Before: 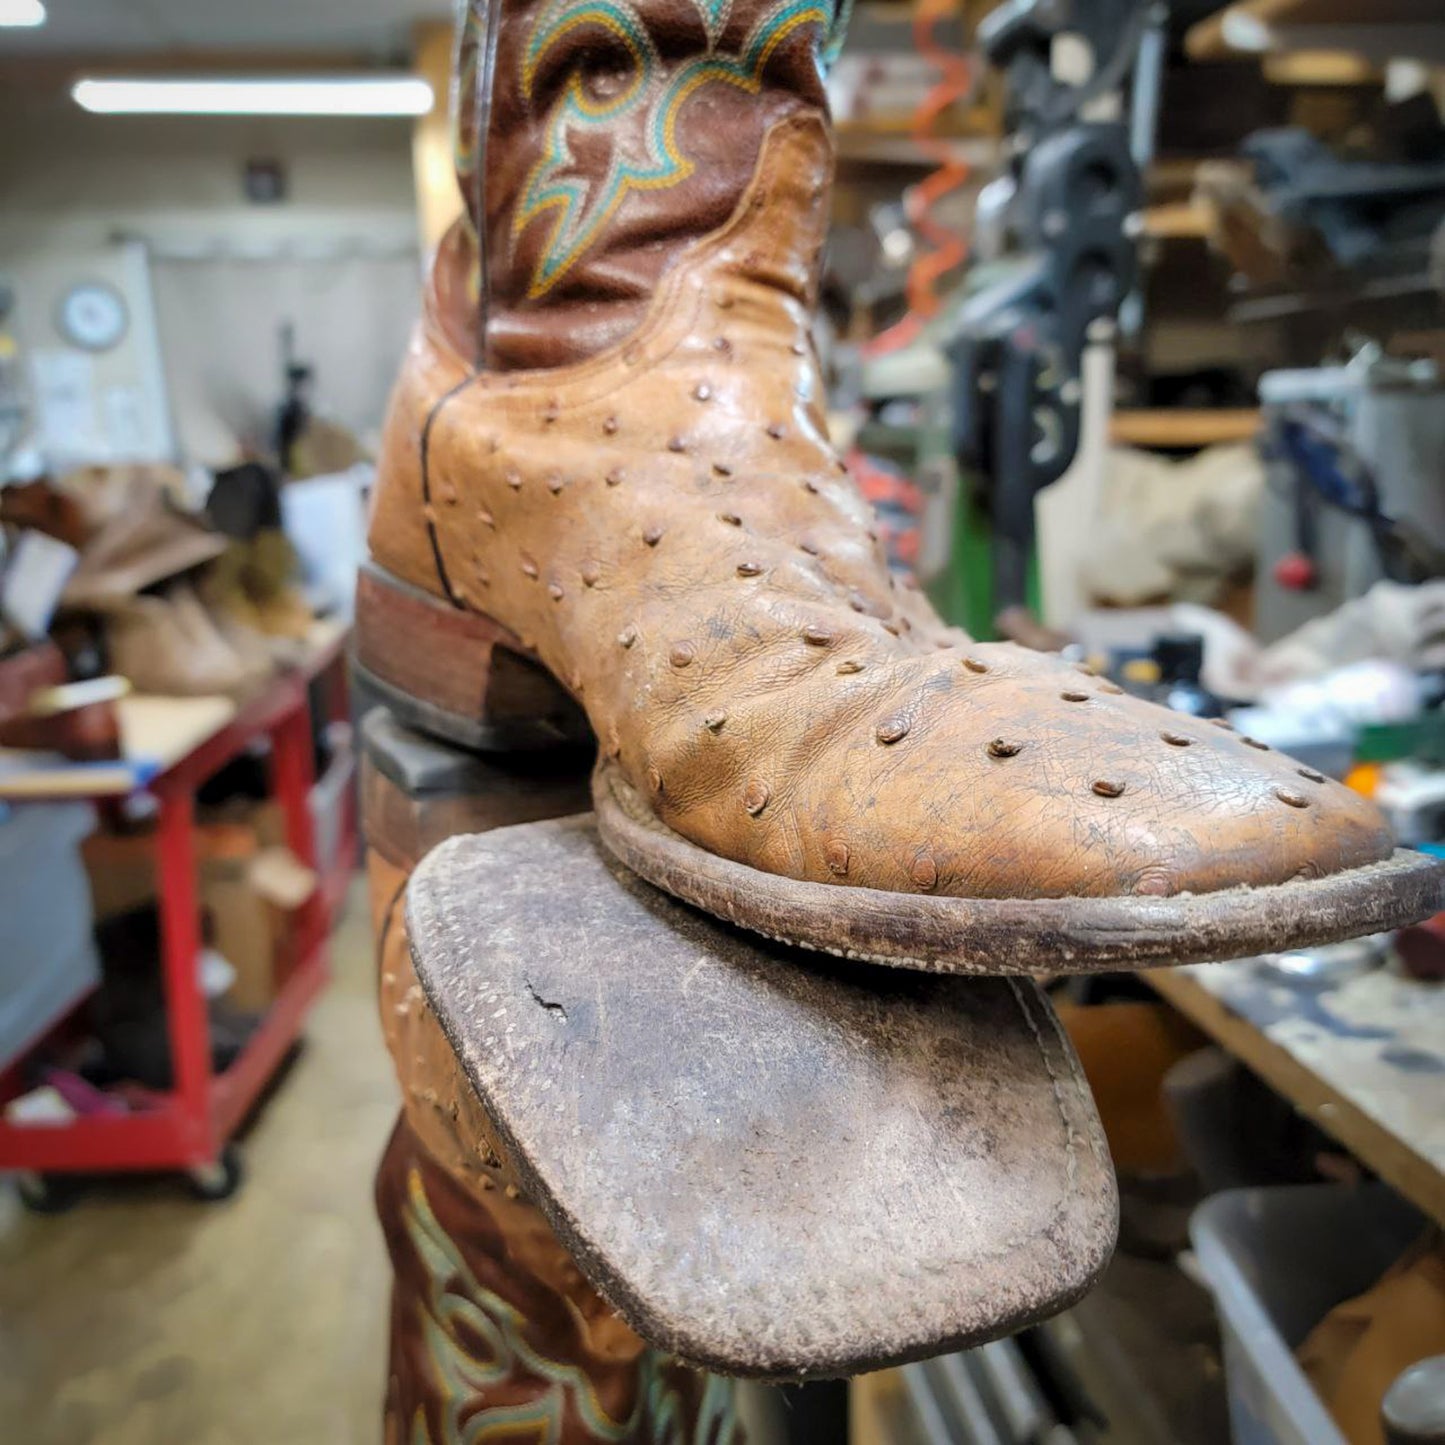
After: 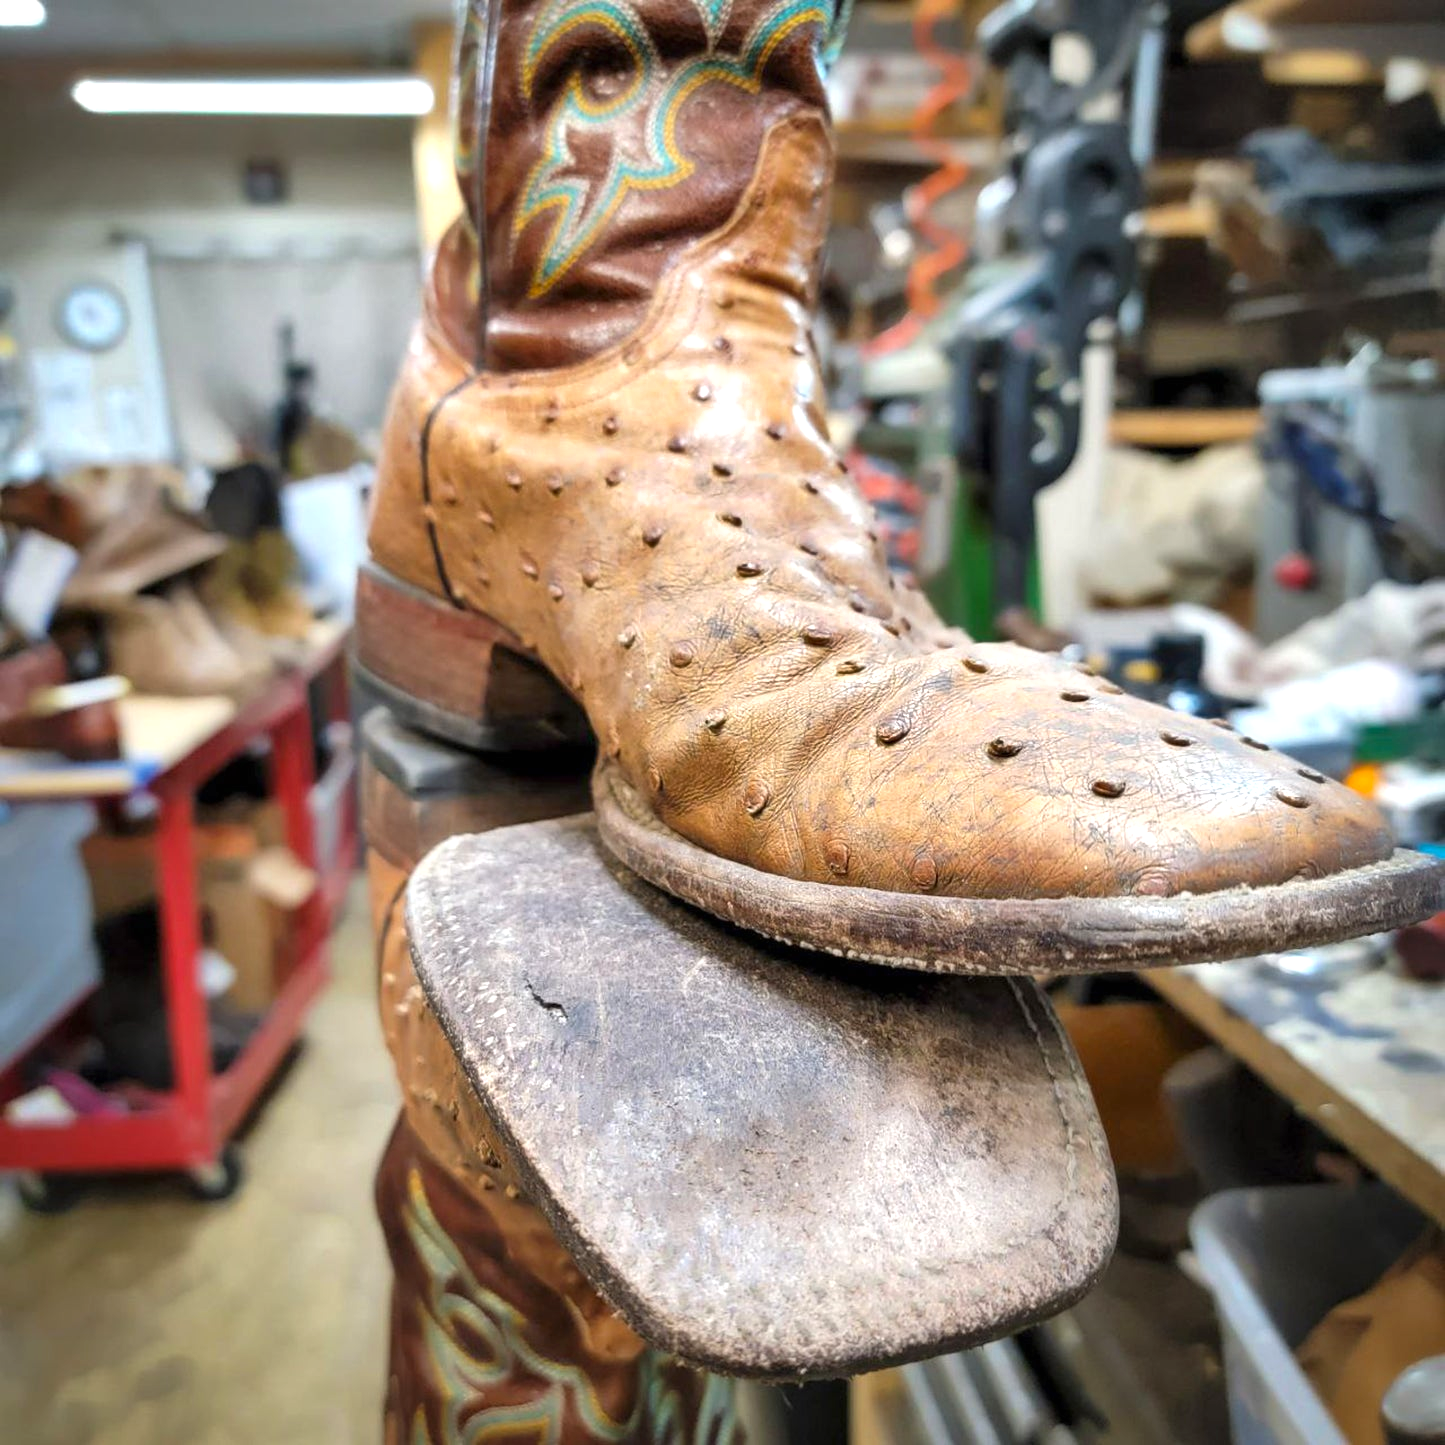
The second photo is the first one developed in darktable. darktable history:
exposure: black level correction 0, exposure 0.5 EV, compensate highlight preservation false
shadows and highlights: radius 118.69, shadows 42.21, highlights -61.56, soften with gaussian
rotate and perspective: automatic cropping original format, crop left 0, crop top 0
